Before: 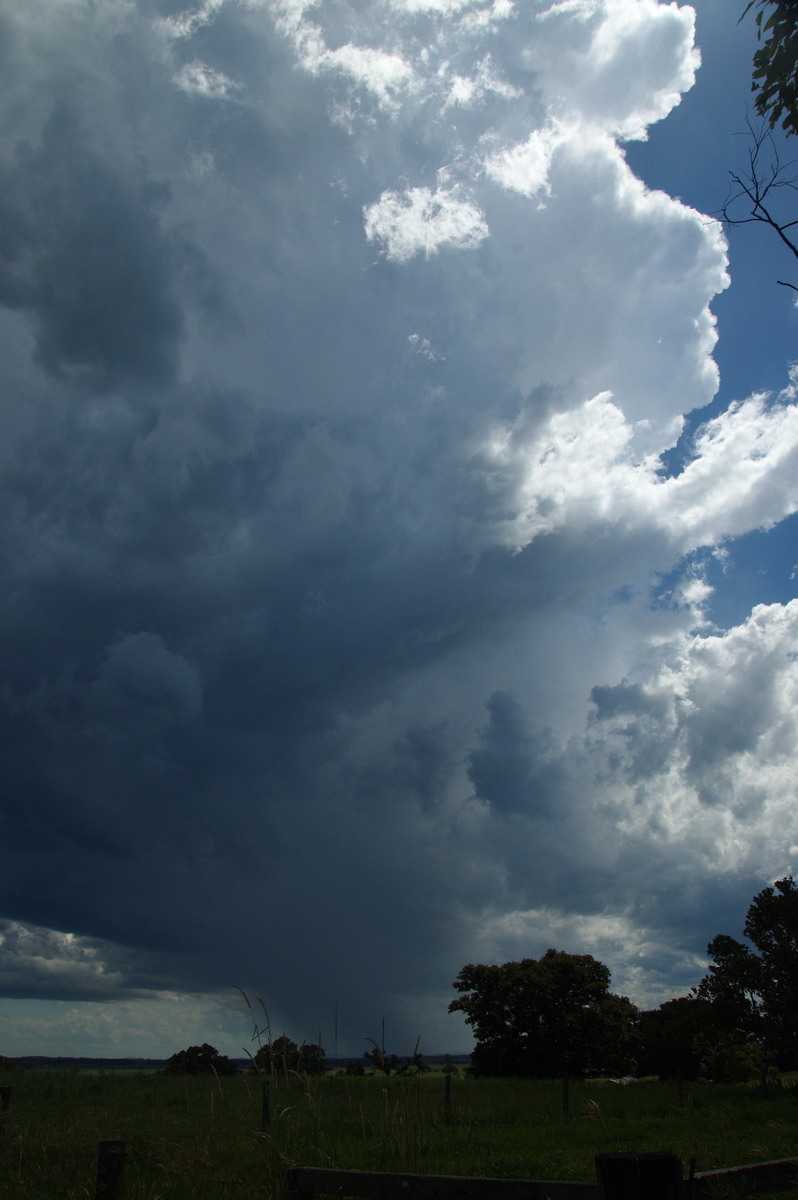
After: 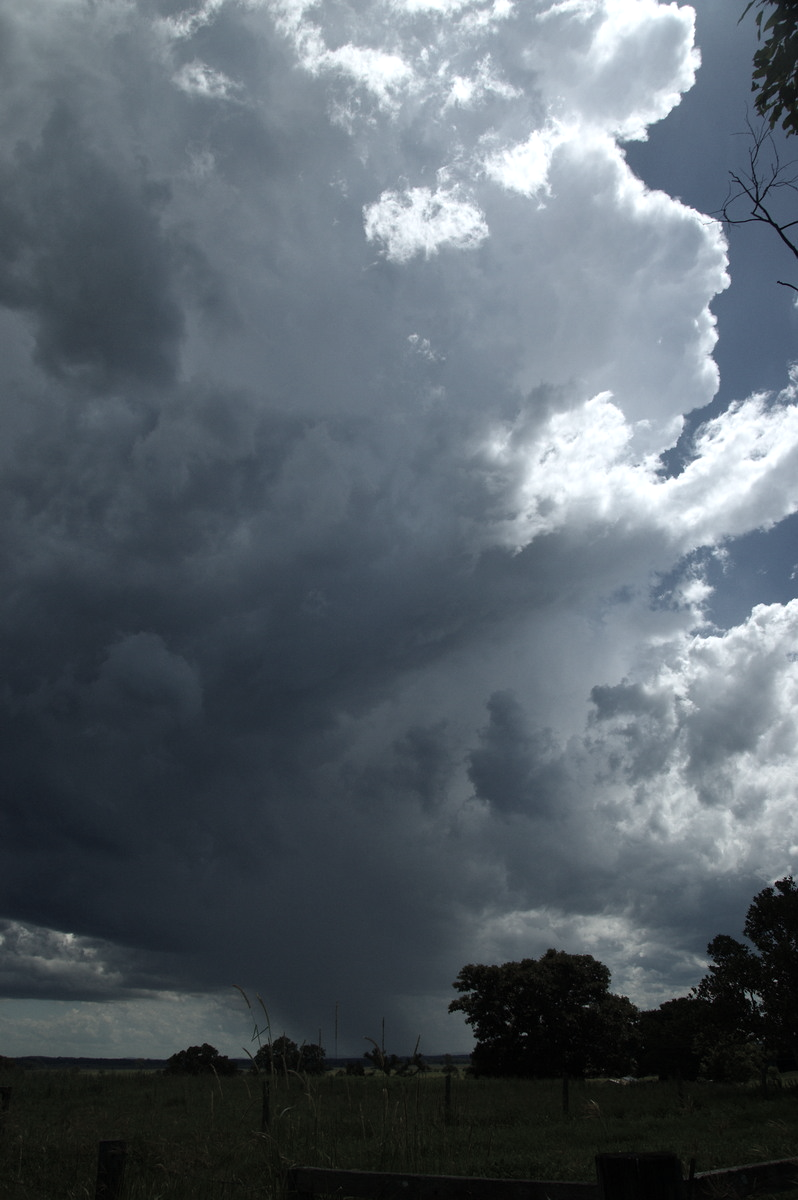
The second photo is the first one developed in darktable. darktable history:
color balance rgb: highlights gain › luminance 16.723%, highlights gain › chroma 2.86%, highlights gain › hue 257.08°, perceptual saturation grading › global saturation 25.66%, global vibrance 41.509%
color correction: highlights b* -0.015, saturation 0.351
